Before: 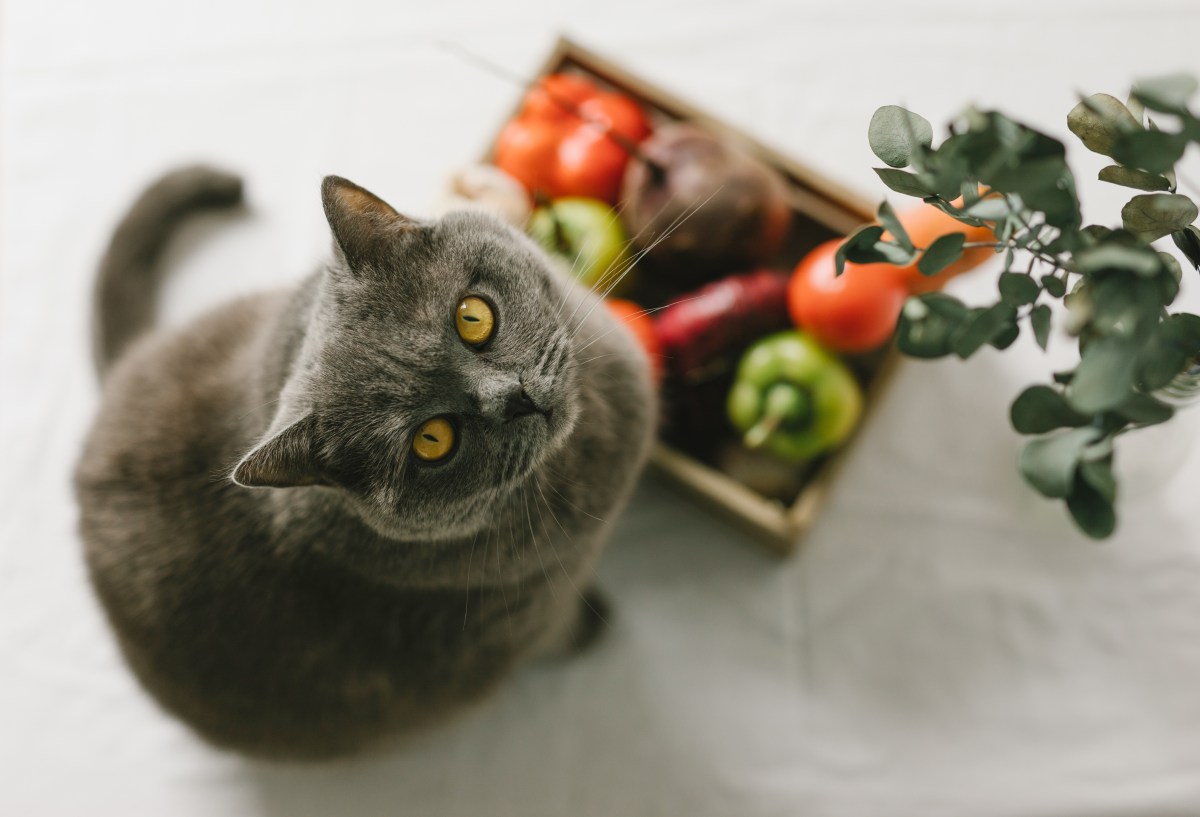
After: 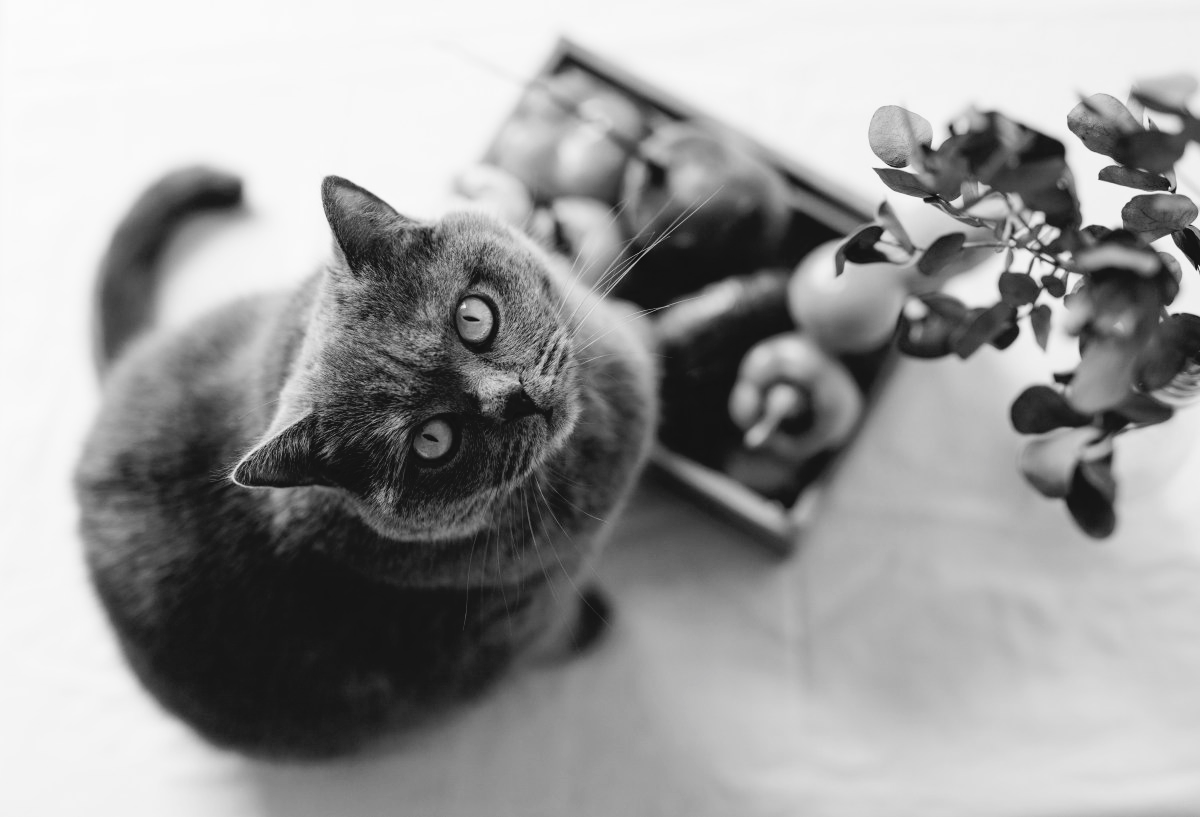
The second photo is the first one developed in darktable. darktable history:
tone curve: curves: ch0 [(0, 0) (0.003, 0.047) (0.011, 0.051) (0.025, 0.051) (0.044, 0.057) (0.069, 0.068) (0.1, 0.076) (0.136, 0.108) (0.177, 0.166) (0.224, 0.229) (0.277, 0.299) (0.335, 0.364) (0.399, 0.46) (0.468, 0.553) (0.543, 0.639) (0.623, 0.724) (0.709, 0.808) (0.801, 0.886) (0.898, 0.954) (1, 1)], preserve colors none
color look up table: target L [90.24, 89.53, 81.33, 86.7, 76.98, 71.84, 64.74, 52.8, 47.24, 42.92, 36.57, 26.21, 0.548, 200.28, 101.02, 77.34, 72.21, 68.87, 64.74, 62.97, 64.74, 59.79, 53.98, 53.09, 41.55, 31.03, 31.46, 16.11, 93.05, 90.24, 85.63, 69.61, 80.97, 82.41, 78.79, 60.17, 65.49, 84.2, 47.24, 40.73, 55.54, 40.11, 18, 5.464, 89.53, 92.35, 83.84, 71.47, 44], target a [-0.001, -0.001, 0, -0.003, 0 ×5, 0.001, 0.001, 0.001, 0, 0, 0, -0.001, 0, 0, 0, 0.001, 0, 0, 0, 0.001, 0 ×4, -0.003, -0.001, 0, 0, -0.002, -0.002, 0 ×5, 0.001, 0, 0.001, 0, 0, -0.001, -0.003, -0.002, 0, 0], target b [0.002, 0.024, 0.002, 0.025, 0.002 ×4, -0.003 ×4, 0, 0, -0.001, 0.003, 0.002, 0.002, 0.002, -0.004, 0.002, 0.002, -0.002, -0.002, 0.001, 0, 0, -0.003, 0.025, 0.002, 0.002, 0.002, 0.024, 0.024, 0.002 ×4, -0.003, -0.005, 0.002, -0.005, -0.003, 0.004, 0.024, 0.025, 0.024, 0.002, -0.003], num patches 49
